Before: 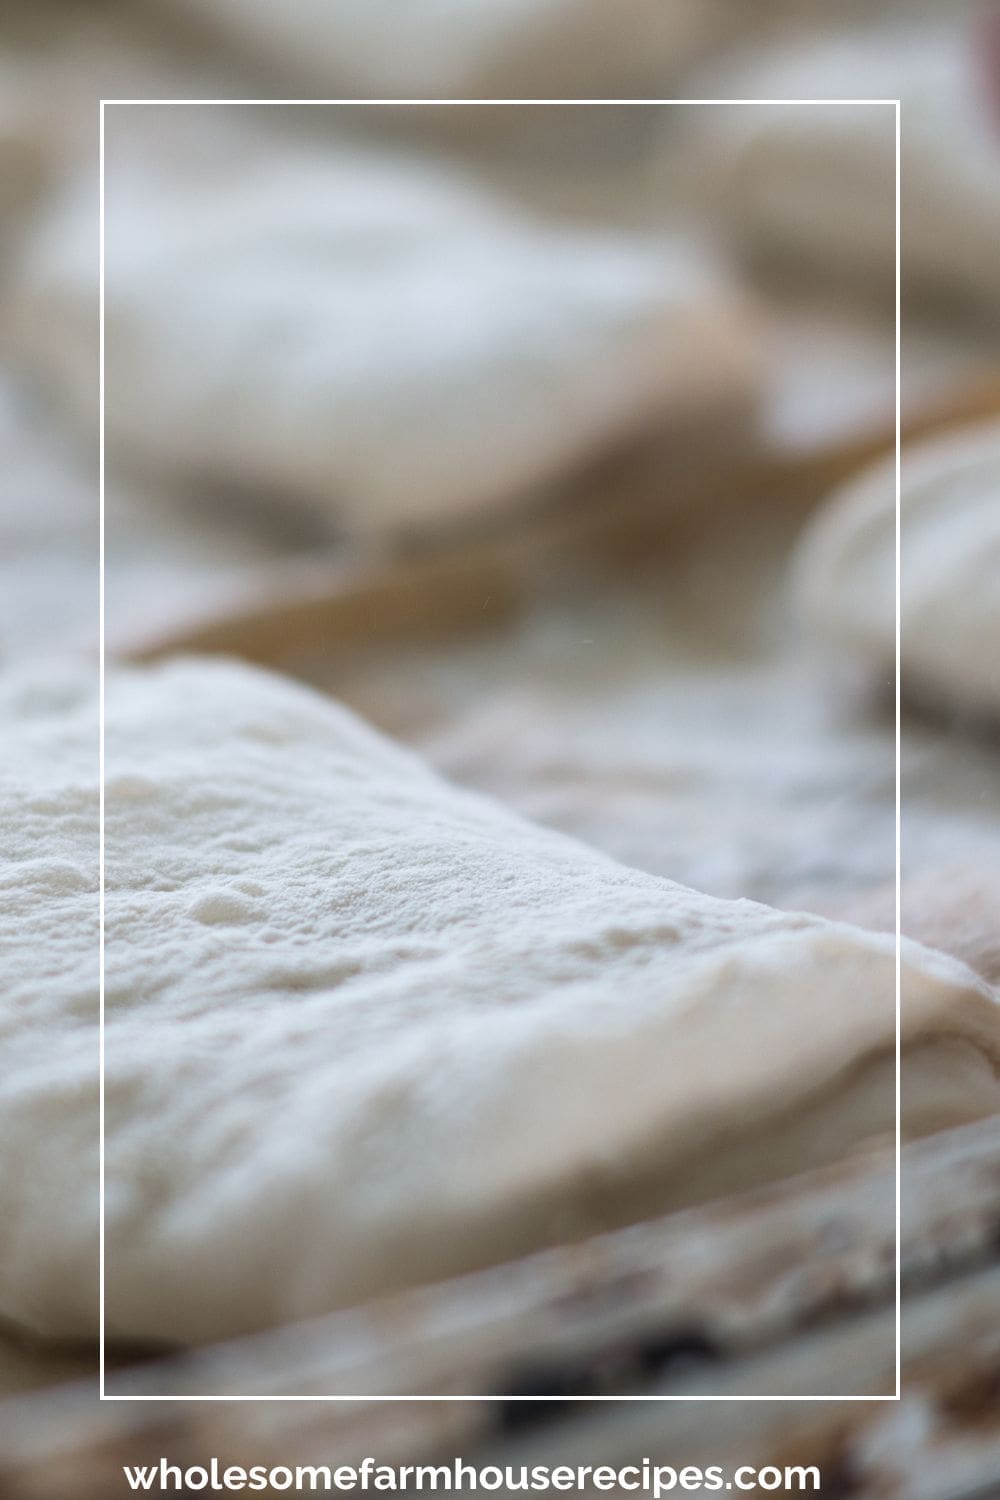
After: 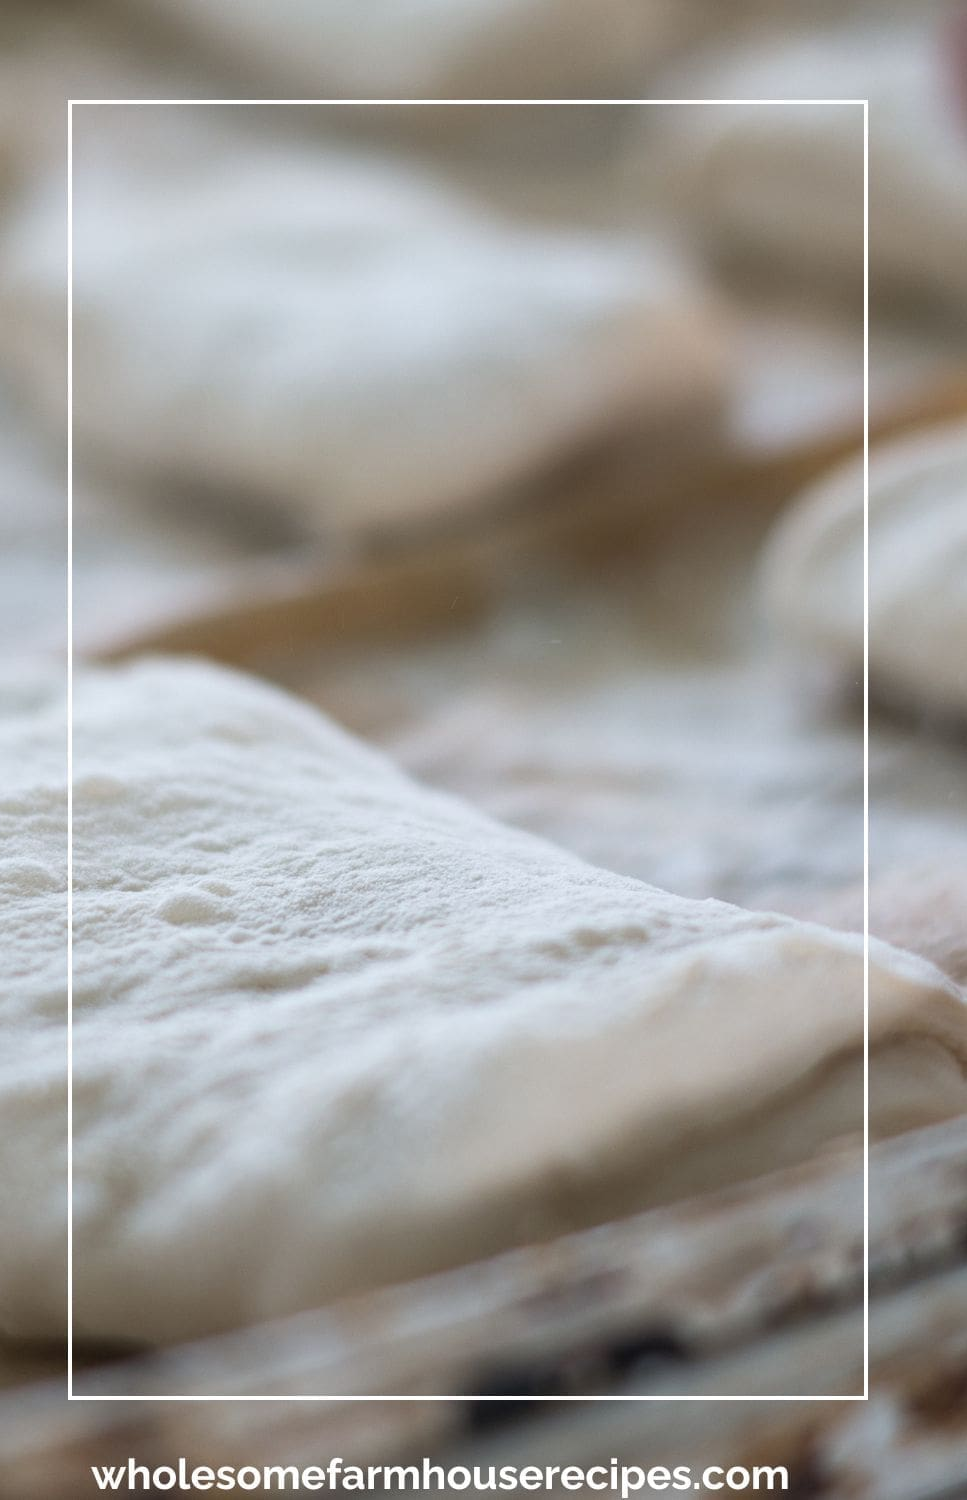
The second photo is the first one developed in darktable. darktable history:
crop and rotate: left 3.223%
